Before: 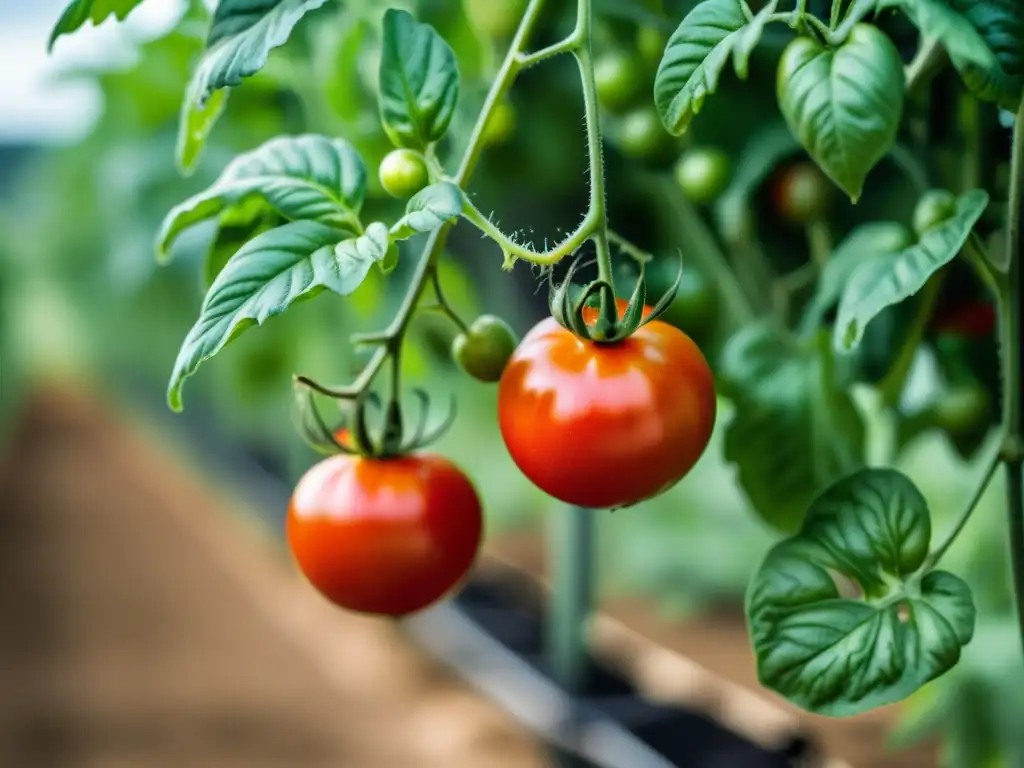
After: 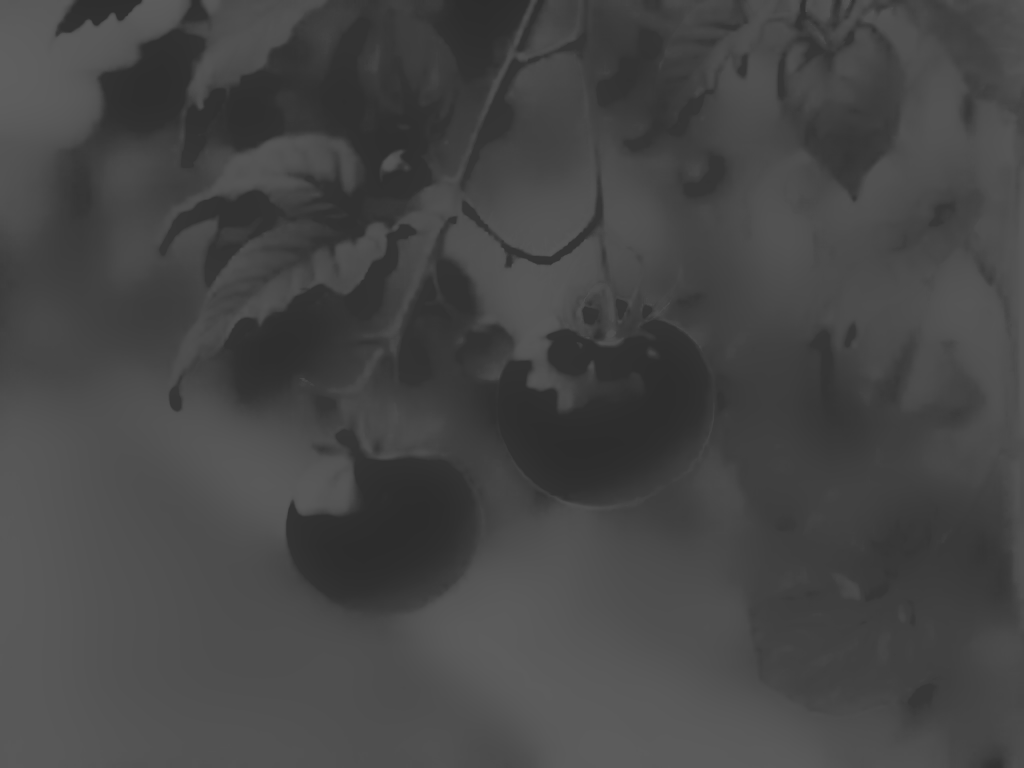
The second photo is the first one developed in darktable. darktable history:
monochrome: a 0, b 0, size 0.5, highlights 0.57
contrast brightness saturation: contrast -0.99, brightness -0.17, saturation 0.75
